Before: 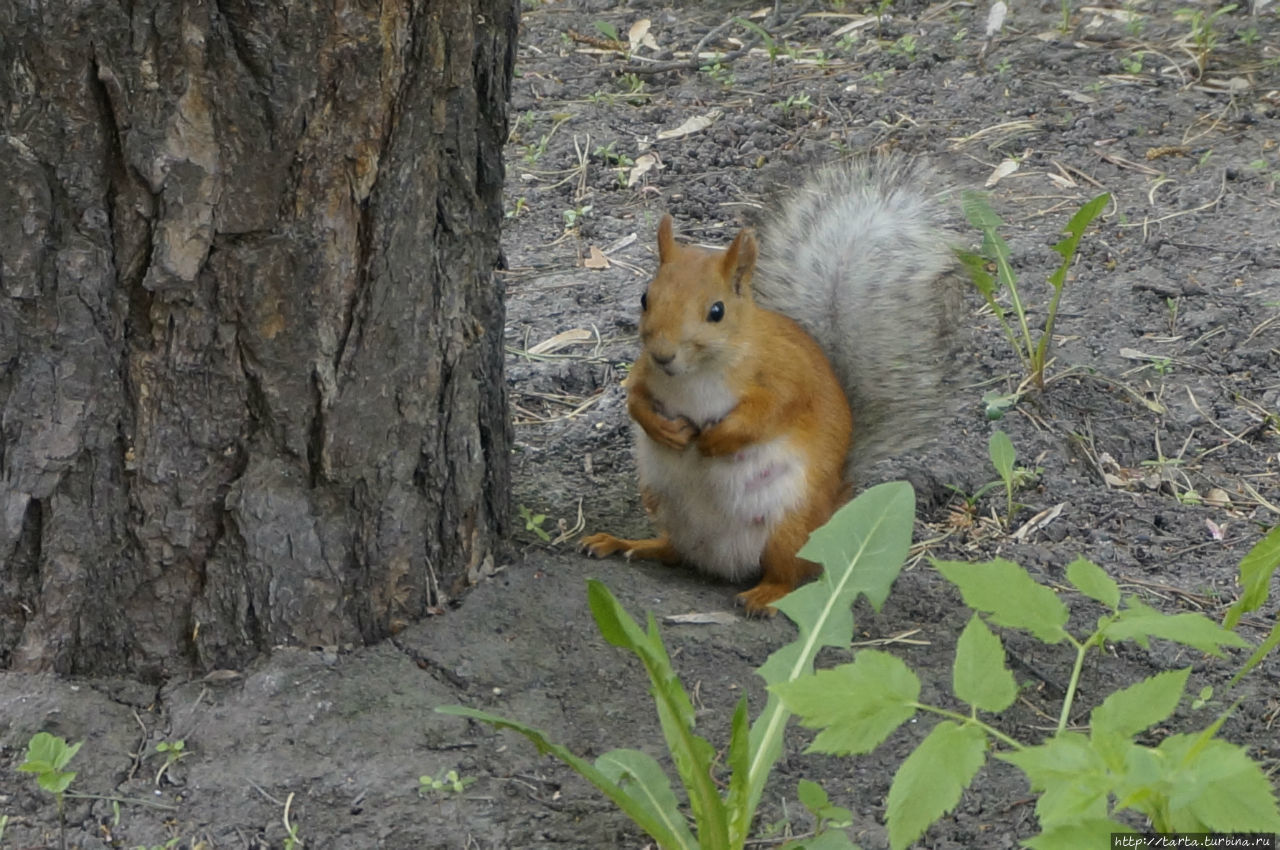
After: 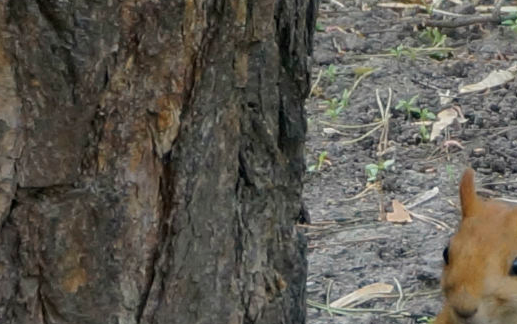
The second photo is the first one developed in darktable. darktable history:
crop: left 15.482%, top 5.448%, right 44.054%, bottom 56.353%
